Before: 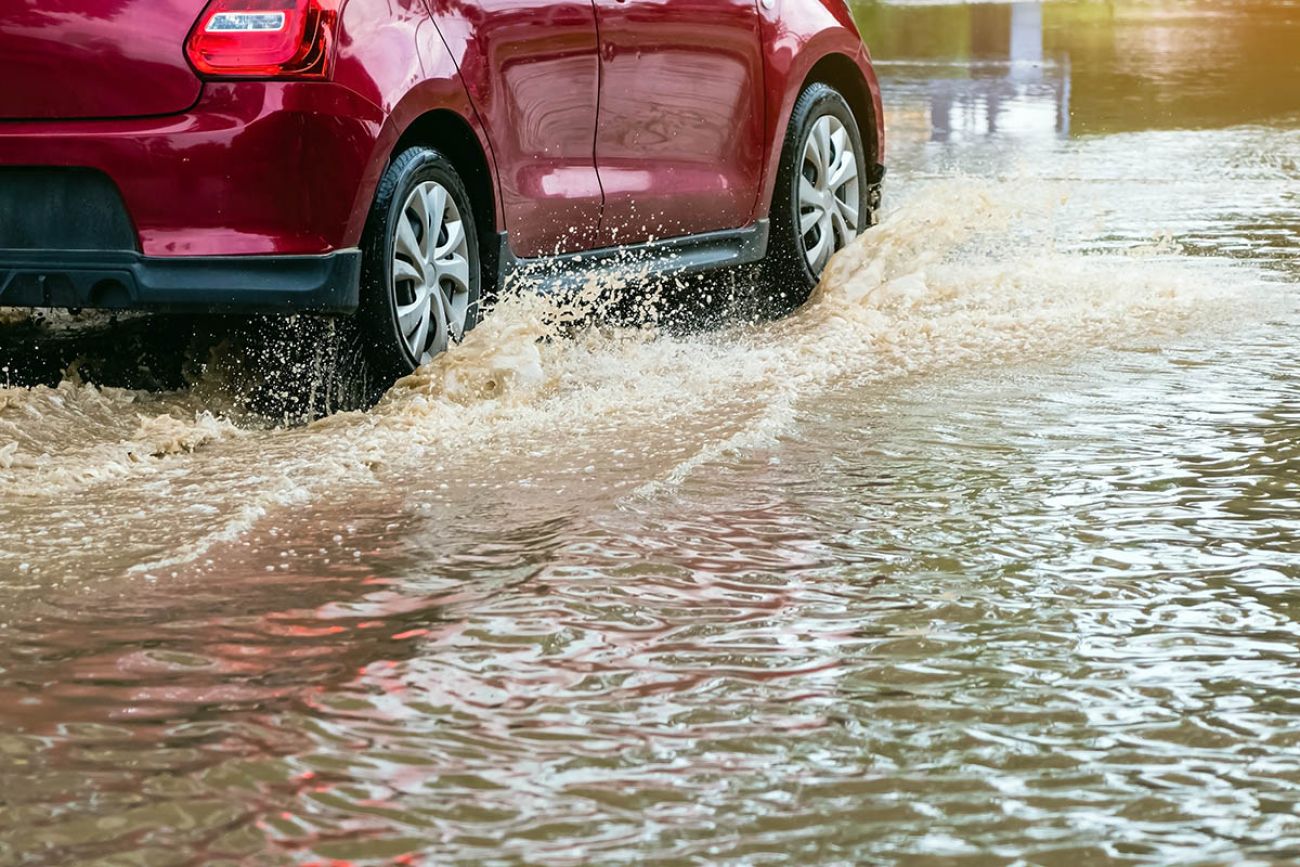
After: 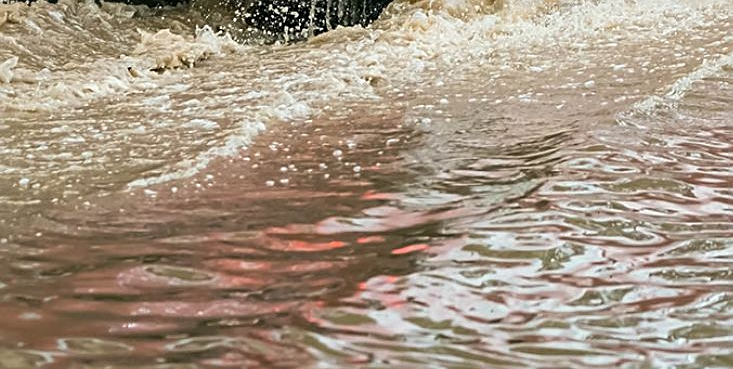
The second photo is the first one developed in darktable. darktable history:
sharpen: on, module defaults
crop: top 44.483%, right 43.593%, bottom 12.892%
